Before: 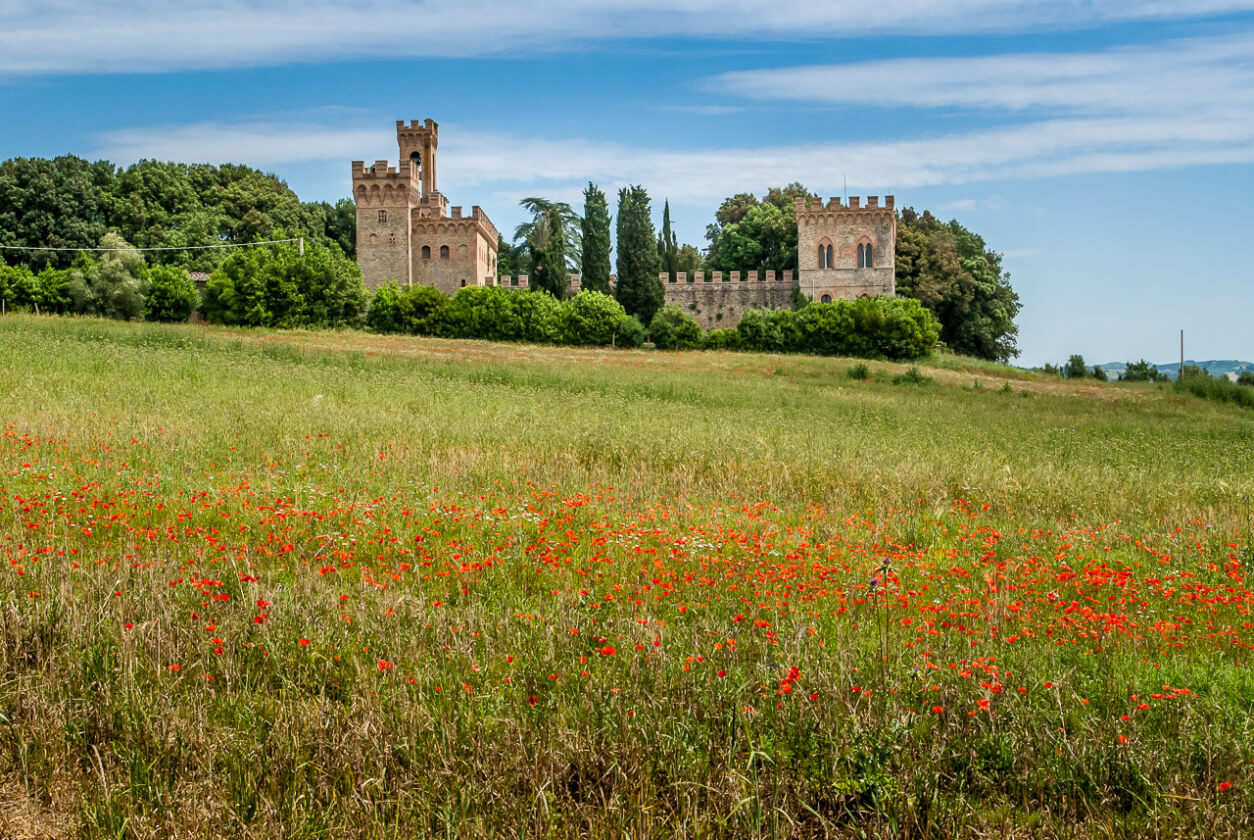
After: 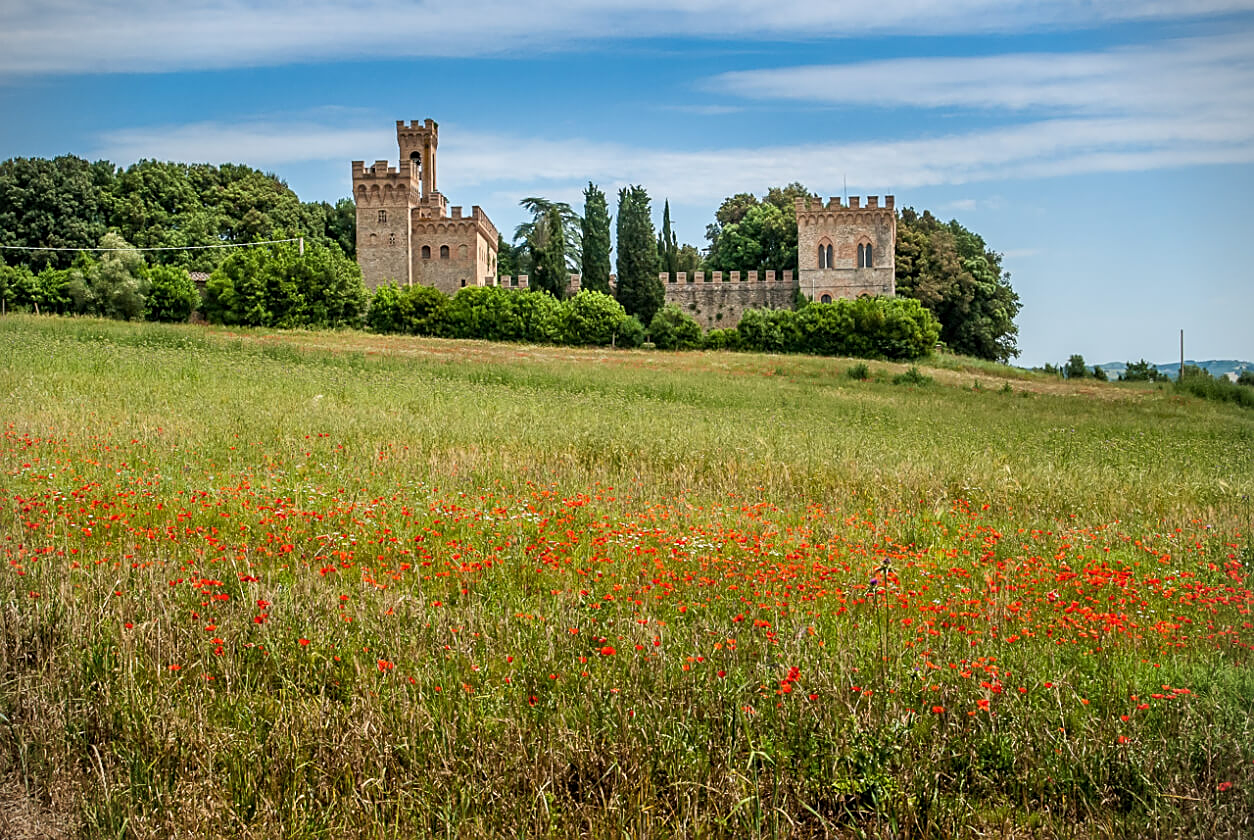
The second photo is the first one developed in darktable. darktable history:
vignetting: fall-off start 91.19%
sharpen: on, module defaults
